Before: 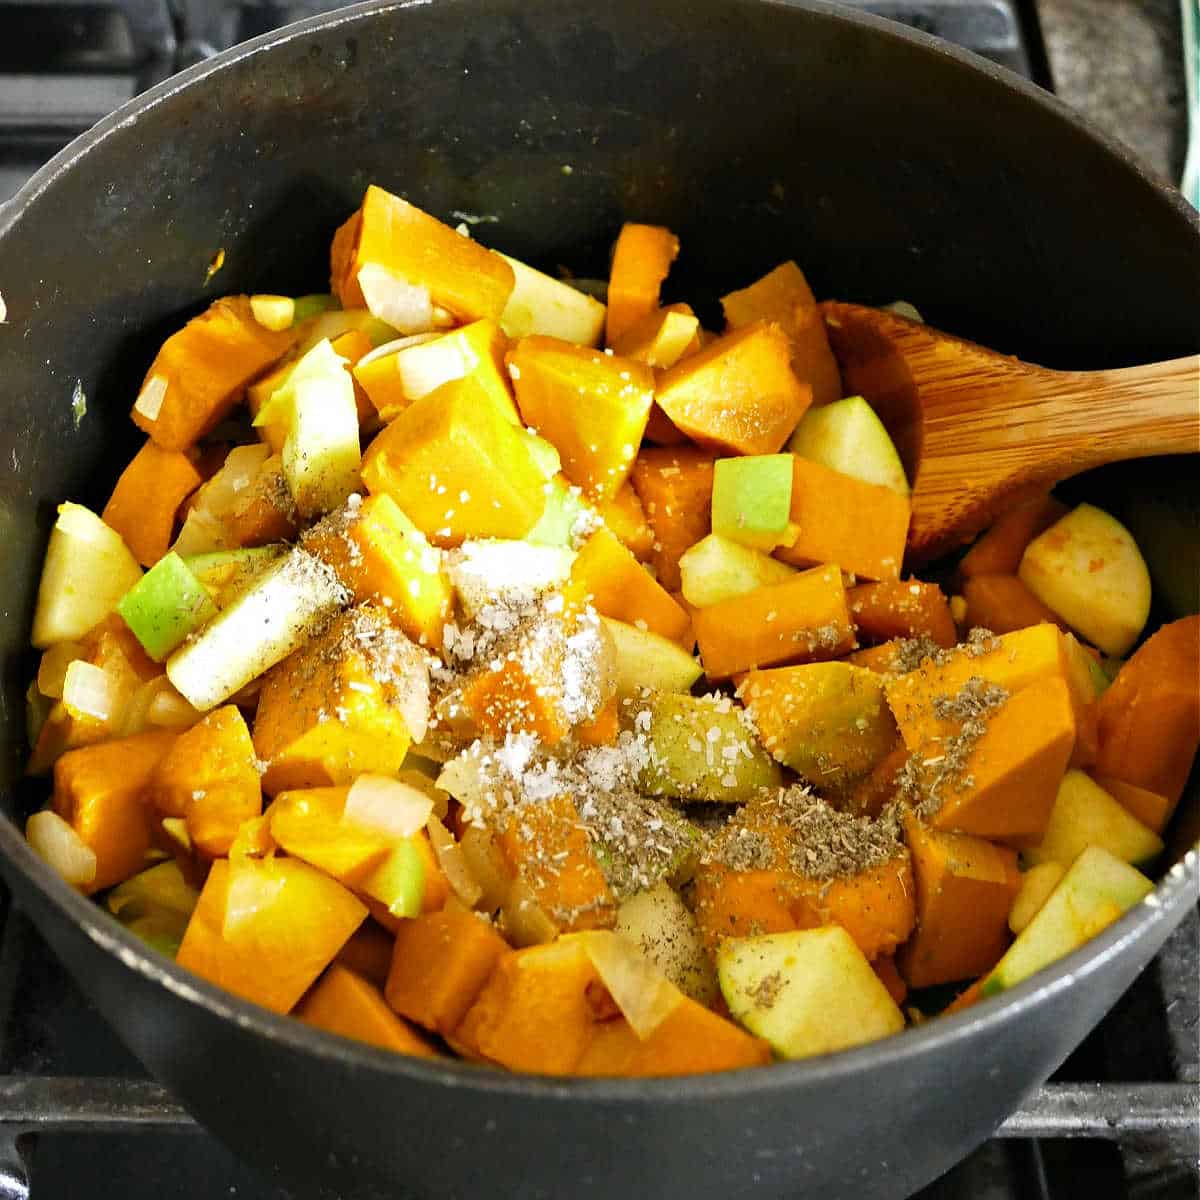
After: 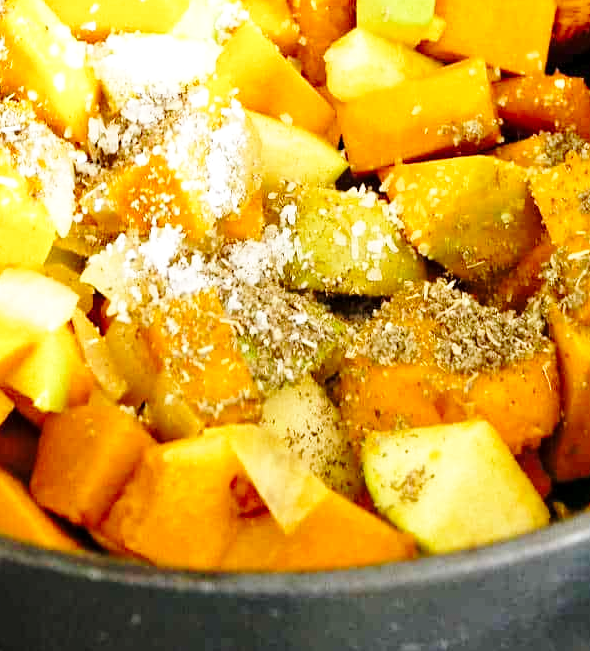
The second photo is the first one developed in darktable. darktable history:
crop: left 29.616%, top 42.235%, right 21.176%, bottom 3.505%
base curve: curves: ch0 [(0, 0) (0.028, 0.03) (0.121, 0.232) (0.46, 0.748) (0.859, 0.968) (1, 1)], preserve colors none
local contrast: highlights 103%, shadows 99%, detail 119%, midtone range 0.2
